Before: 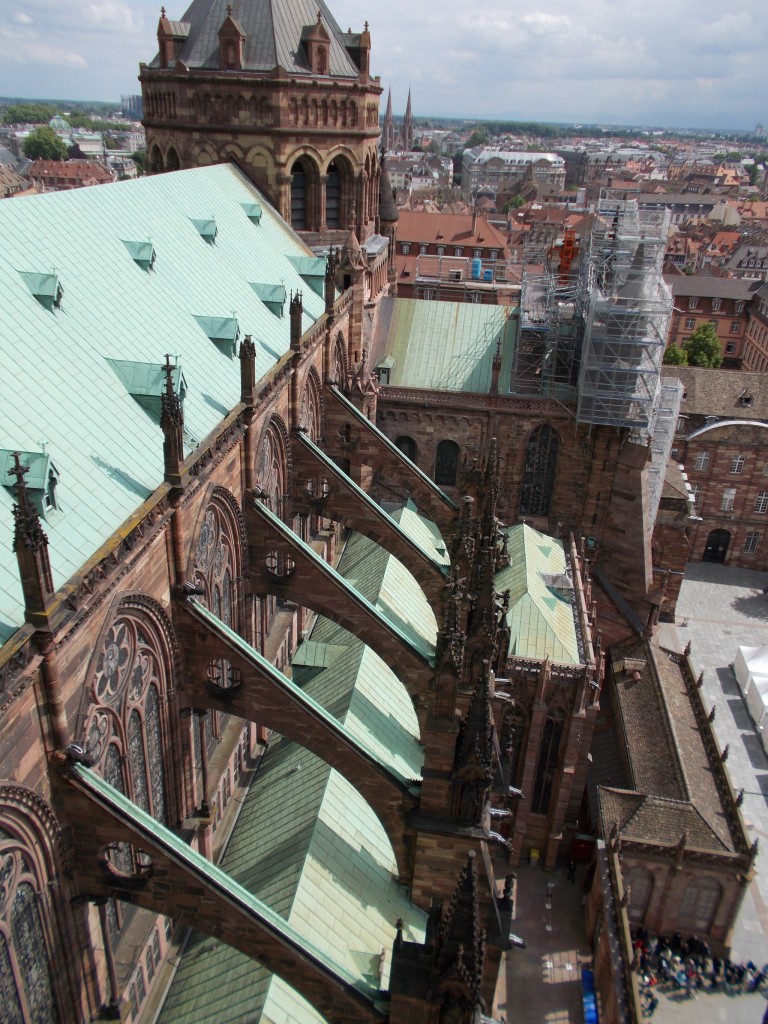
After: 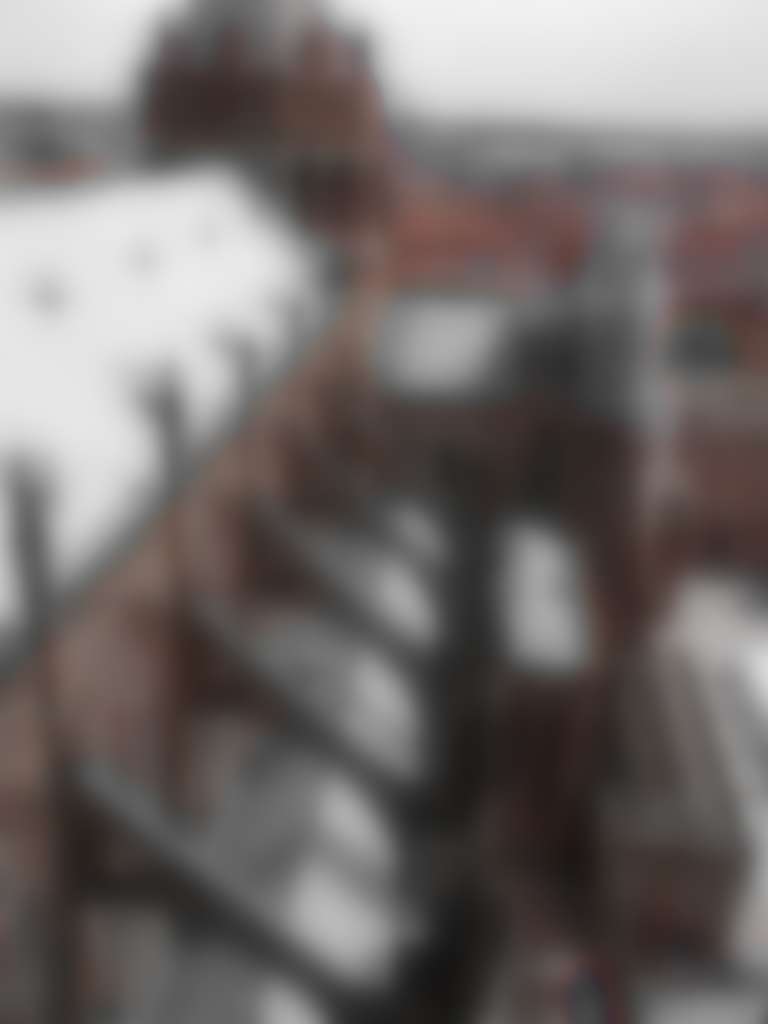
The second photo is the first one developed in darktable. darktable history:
sharpen: on, module defaults
lowpass: radius 16, unbound 0
color zones: curves: ch0 [(0, 0.352) (0.143, 0.407) (0.286, 0.386) (0.429, 0.431) (0.571, 0.829) (0.714, 0.853) (0.857, 0.833) (1, 0.352)]; ch1 [(0, 0.604) (0.072, 0.726) (0.096, 0.608) (0.205, 0.007) (0.571, -0.006) (0.839, -0.013) (0.857, -0.012) (1, 0.604)]
